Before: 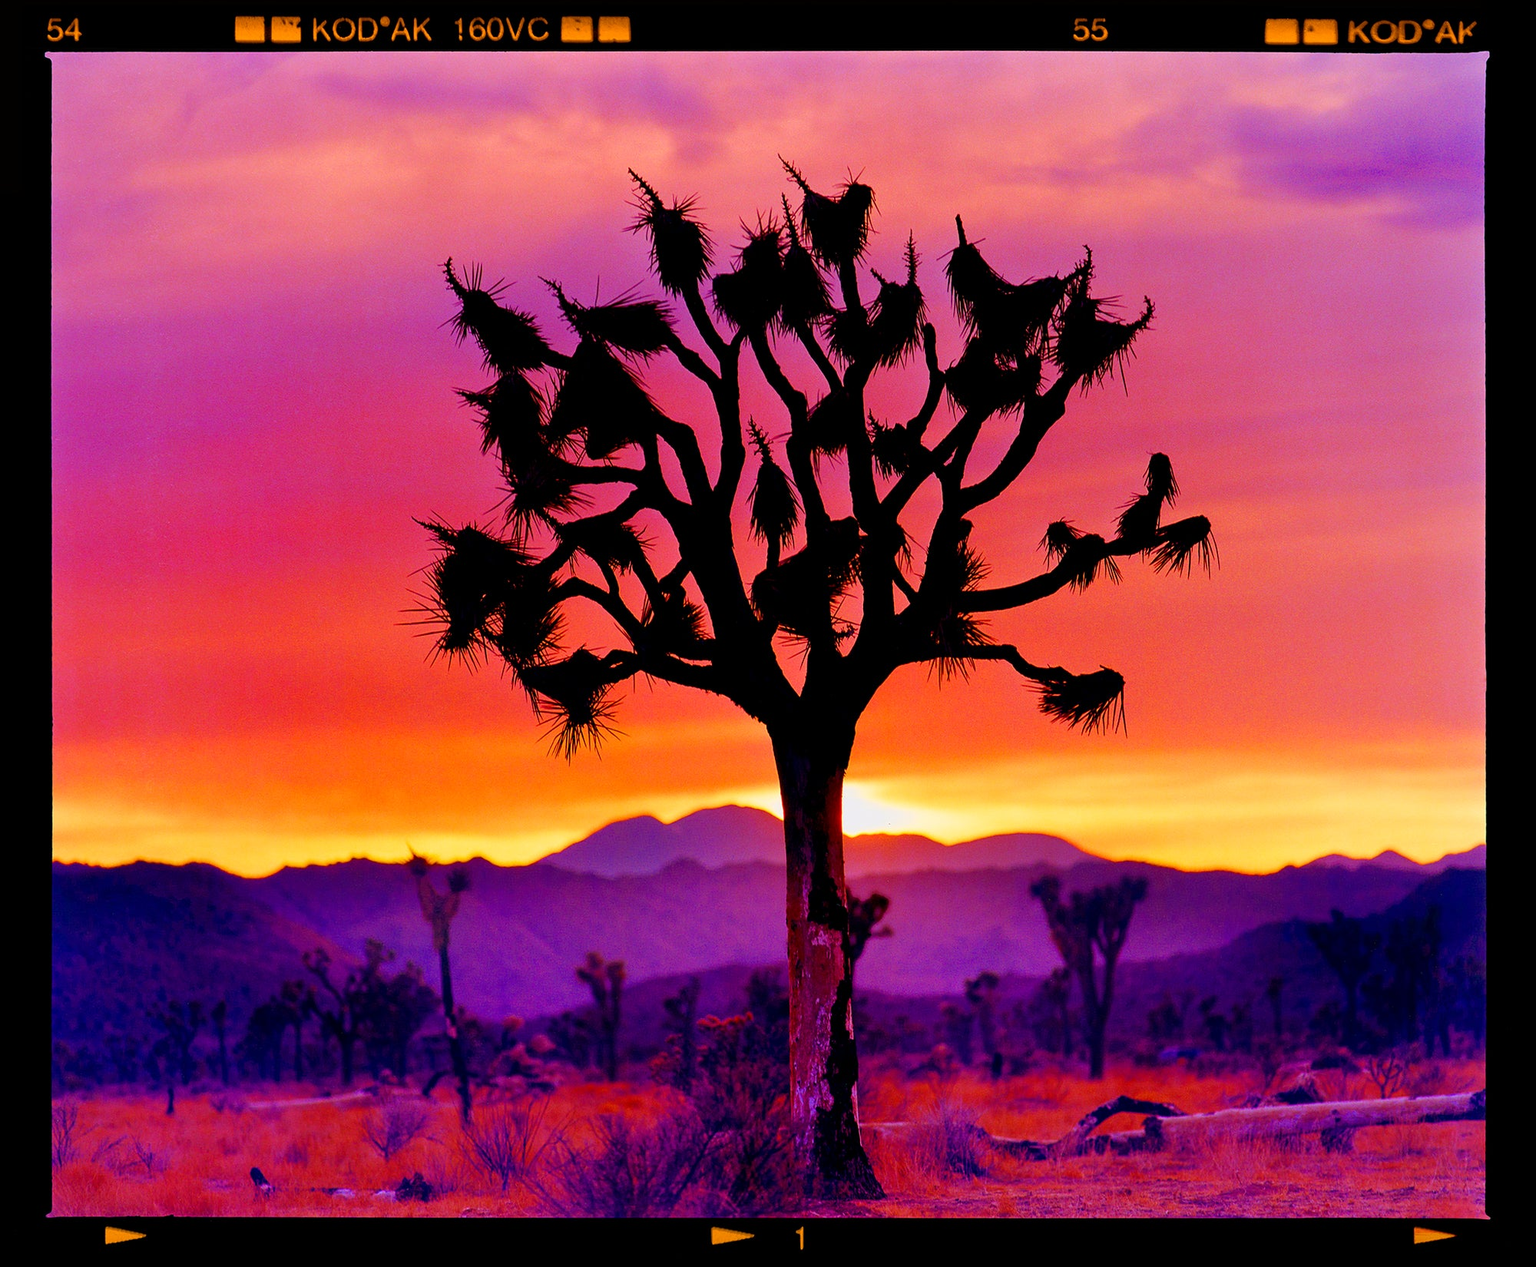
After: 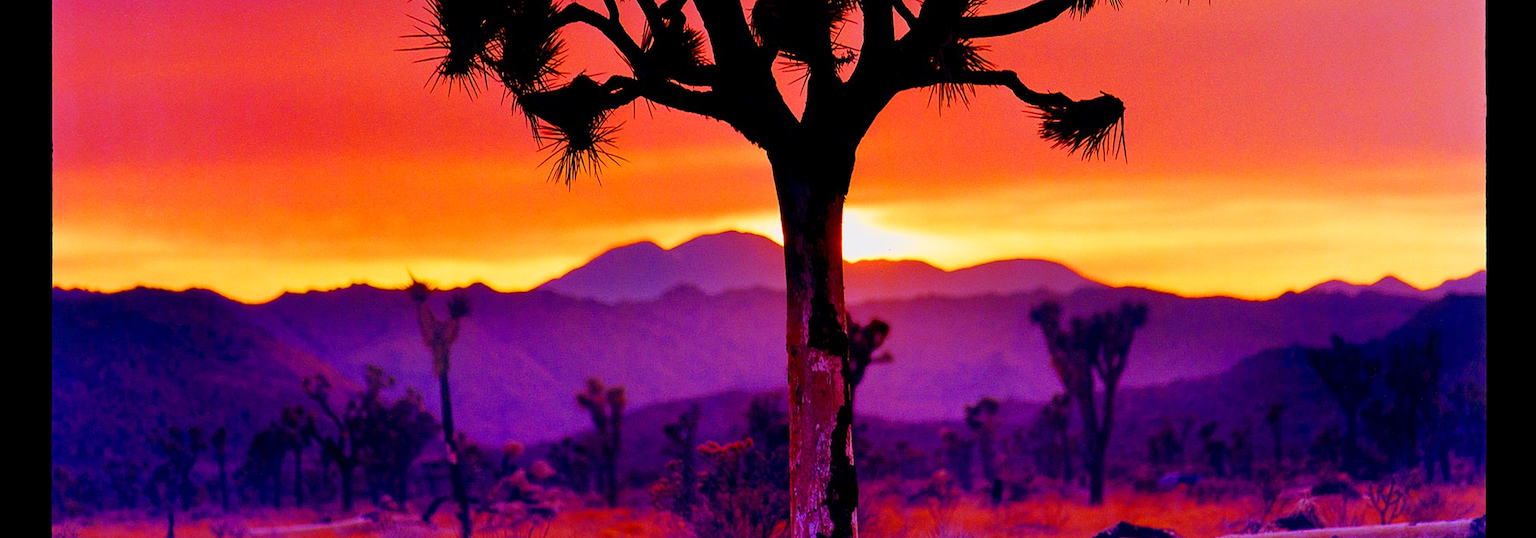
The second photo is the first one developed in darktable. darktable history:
crop: top 45.365%, bottom 12.109%
